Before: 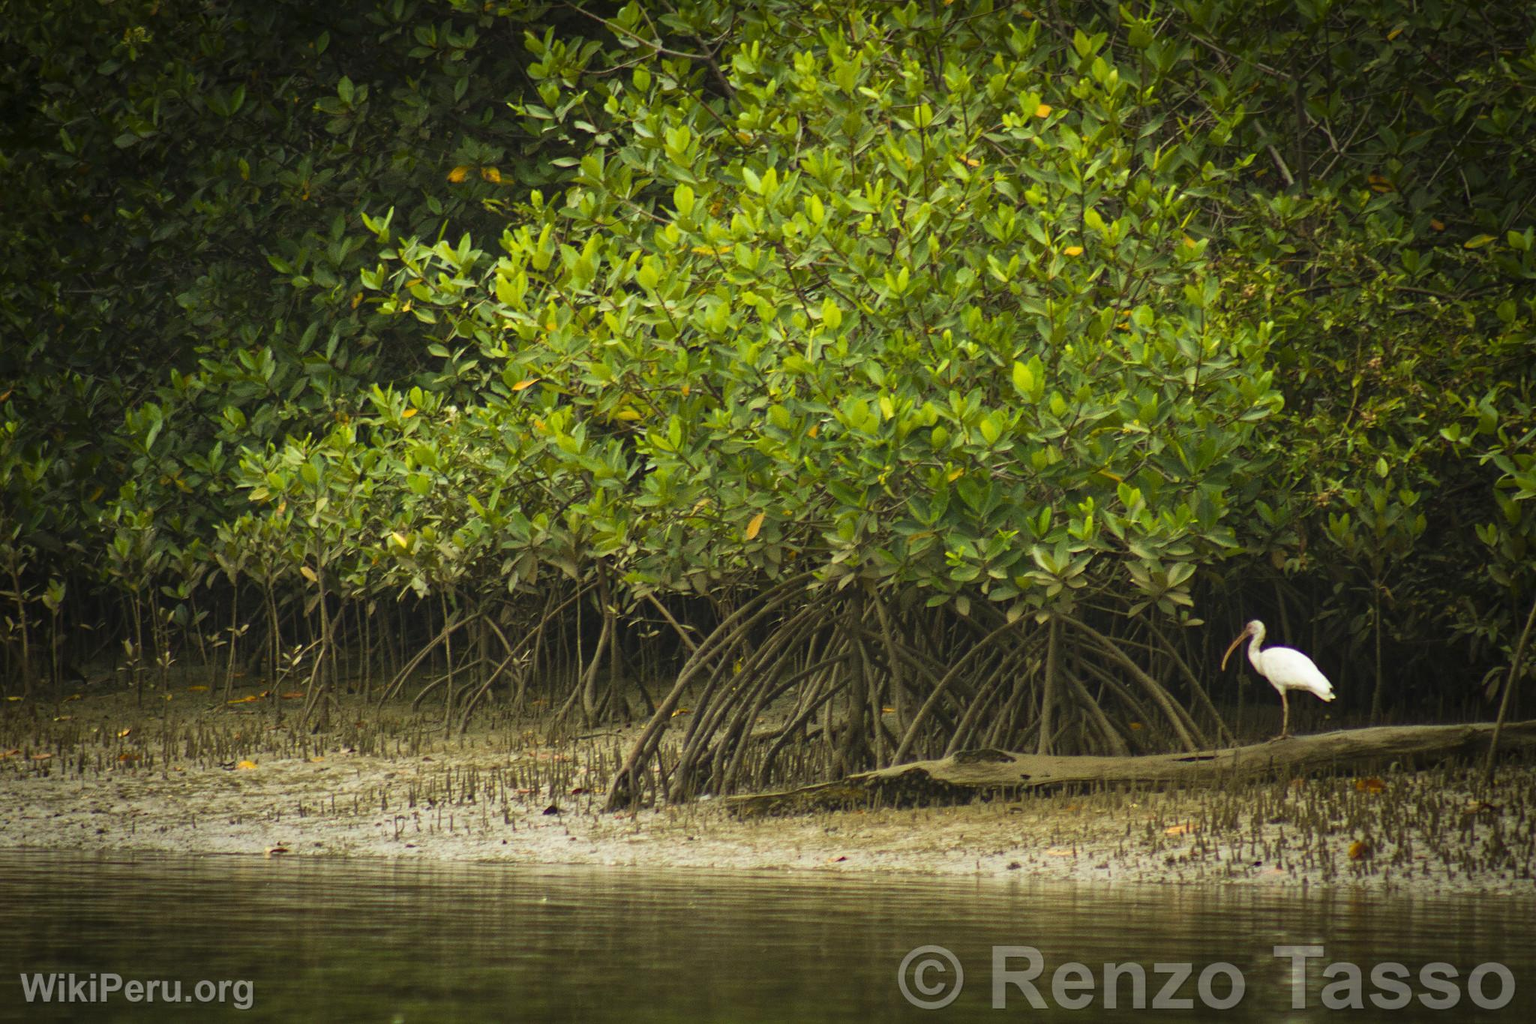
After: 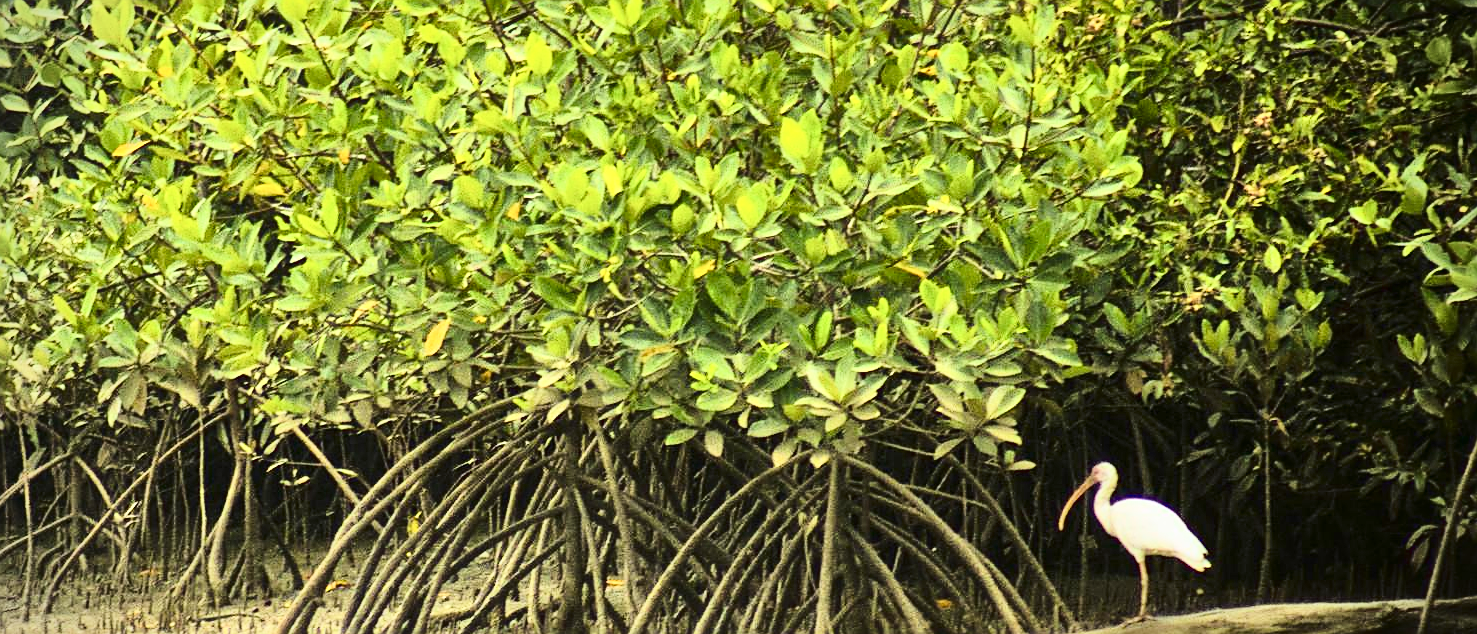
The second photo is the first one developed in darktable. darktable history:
local contrast: mode bilateral grid, contrast 20, coarseness 99, detail 150%, midtone range 0.2
crop and rotate: left 27.836%, top 26.709%, bottom 26.794%
contrast brightness saturation: contrast 0.298
tone curve: curves: ch0 [(0, 0.028) (0.037, 0.05) (0.123, 0.114) (0.19, 0.176) (0.269, 0.27) (0.48, 0.57) (0.595, 0.695) (0.718, 0.823) (0.855, 0.913) (1, 0.982)]; ch1 [(0, 0) (0.243, 0.245) (0.422, 0.415) (0.493, 0.495) (0.508, 0.506) (0.536, 0.538) (0.569, 0.58) (0.611, 0.644) (0.769, 0.807) (1, 1)]; ch2 [(0, 0) (0.249, 0.216) (0.349, 0.321) (0.424, 0.442) (0.476, 0.483) (0.498, 0.499) (0.517, 0.519) (0.532, 0.547) (0.569, 0.608) (0.614, 0.661) (0.706, 0.75) (0.808, 0.809) (0.991, 0.968)], color space Lab, linked channels, preserve colors none
sharpen: on, module defaults
vignetting: fall-off start 89.18%, fall-off radius 44.43%, width/height ratio 1.165, unbound false
tone equalizer: -7 EV 0.147 EV, -6 EV 0.601 EV, -5 EV 1.15 EV, -4 EV 1.35 EV, -3 EV 1.13 EV, -2 EV 0.6 EV, -1 EV 0.155 EV
